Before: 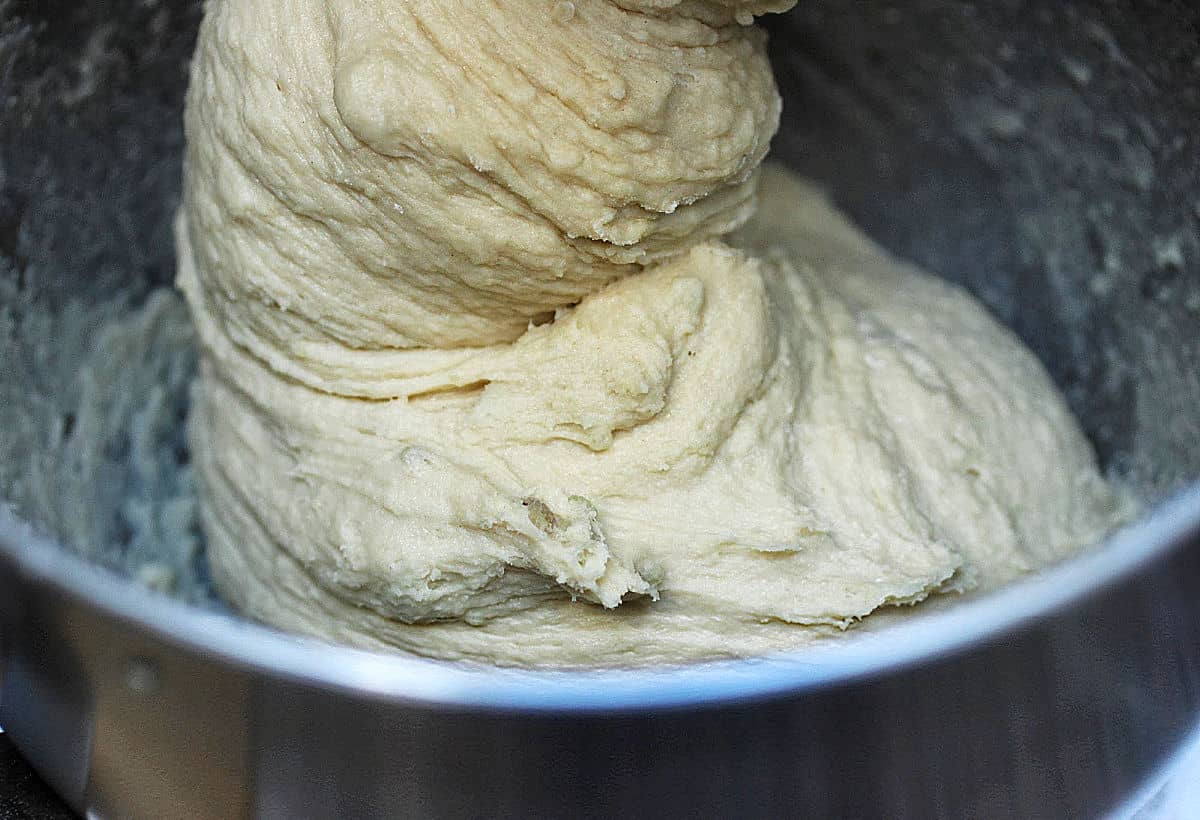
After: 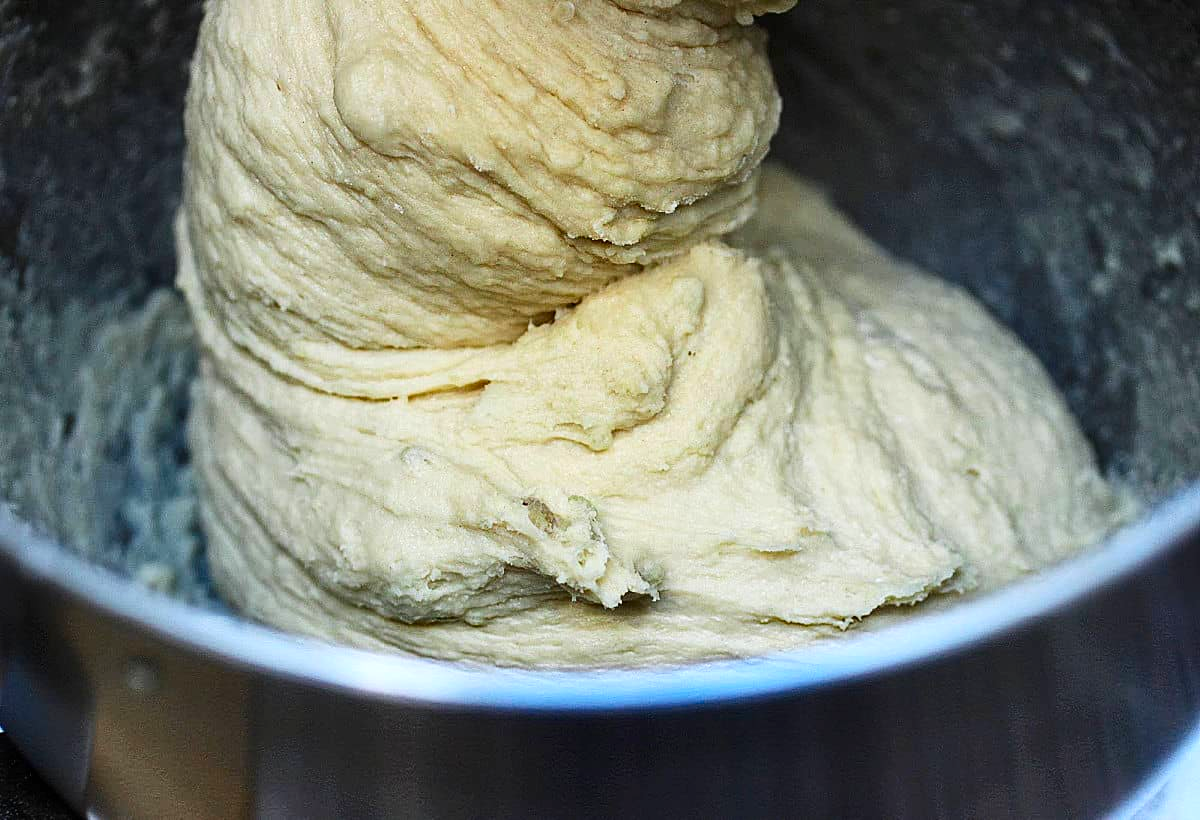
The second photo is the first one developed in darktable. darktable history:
tone equalizer: edges refinement/feathering 500, mask exposure compensation -1.57 EV, preserve details guided filter
contrast brightness saturation: contrast 0.182, saturation 0.307
